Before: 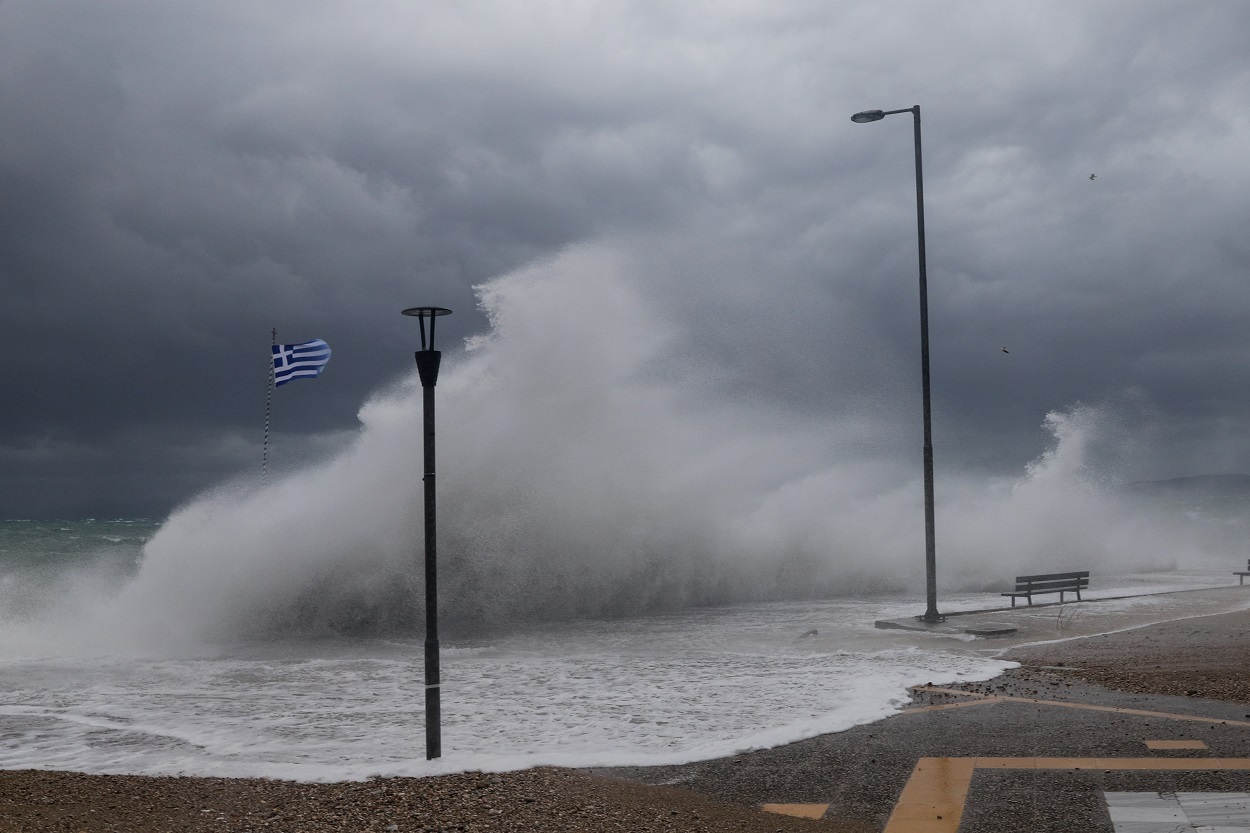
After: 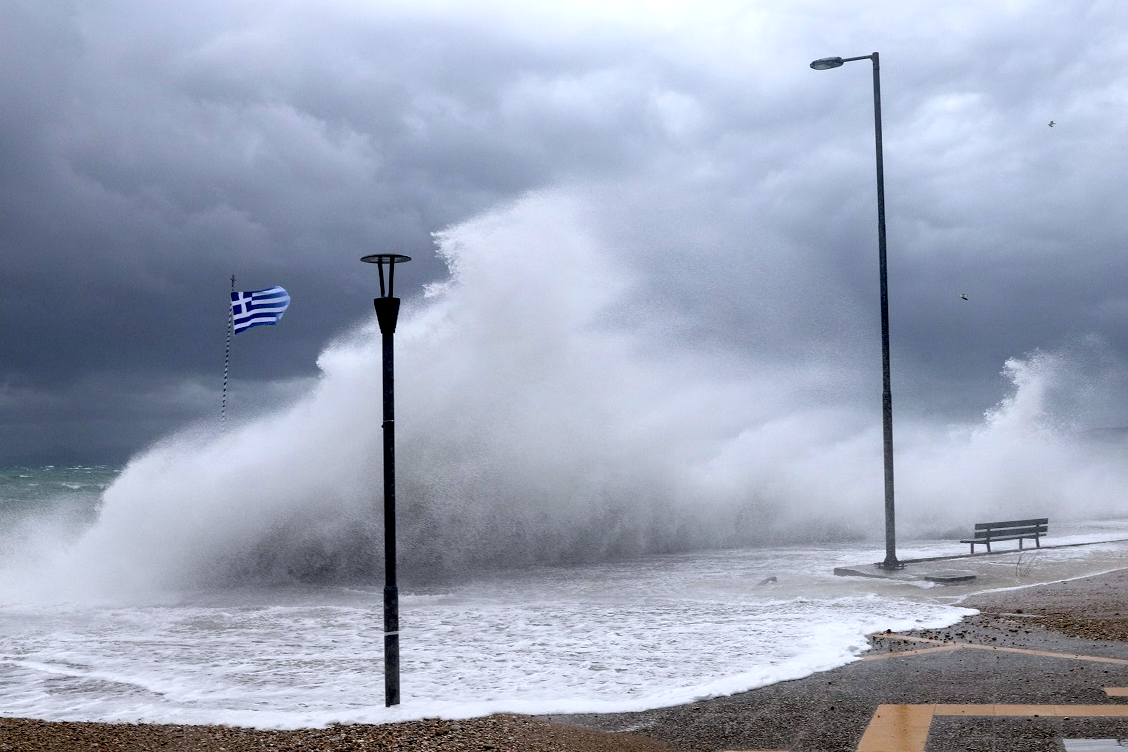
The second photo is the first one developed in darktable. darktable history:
white balance: red 0.974, blue 1.044
crop: left 3.305%, top 6.436%, right 6.389%, bottom 3.258%
exposure: black level correction 0.012, exposure 0.7 EV, compensate exposure bias true, compensate highlight preservation false
